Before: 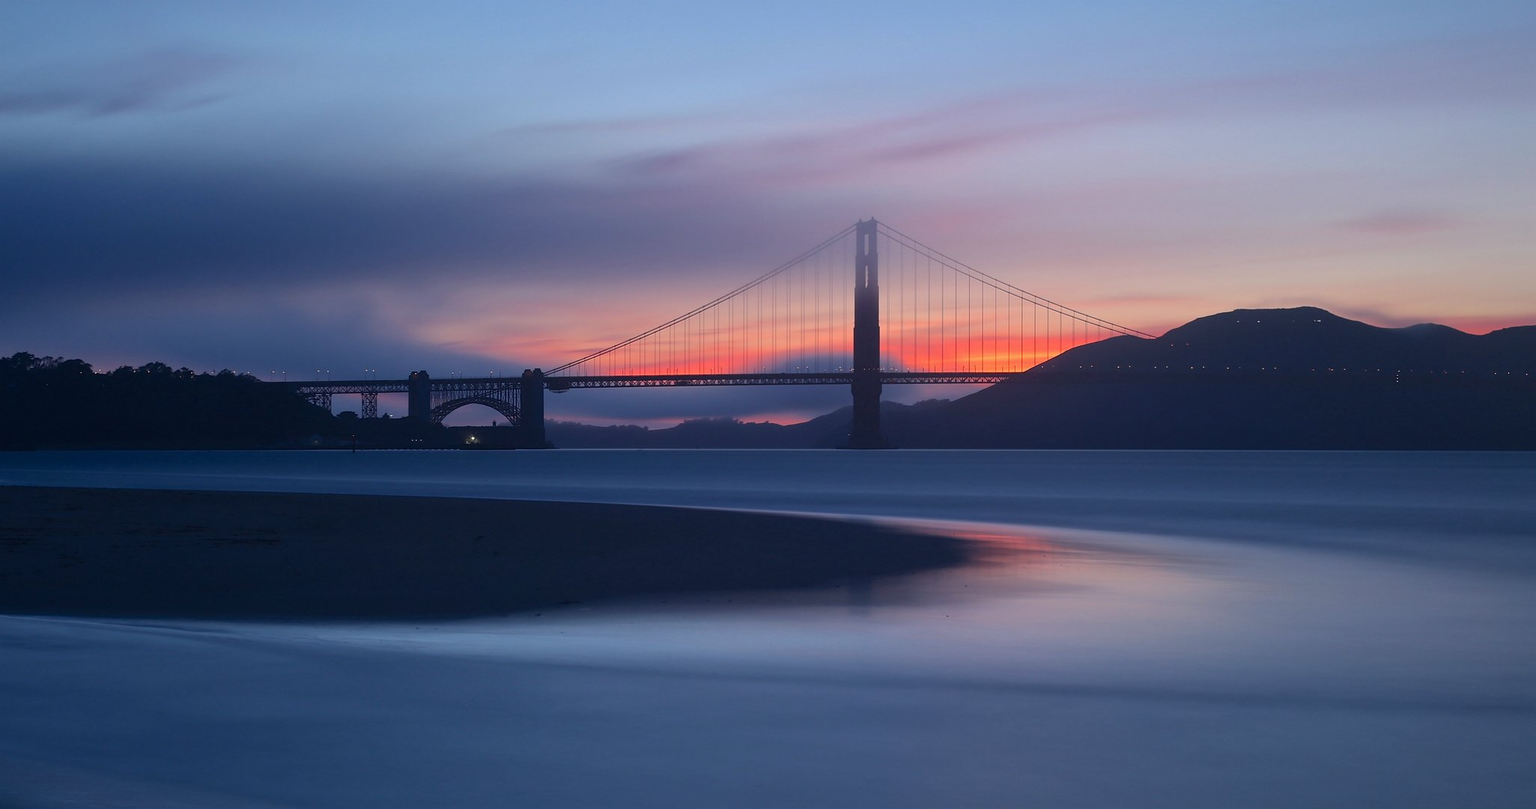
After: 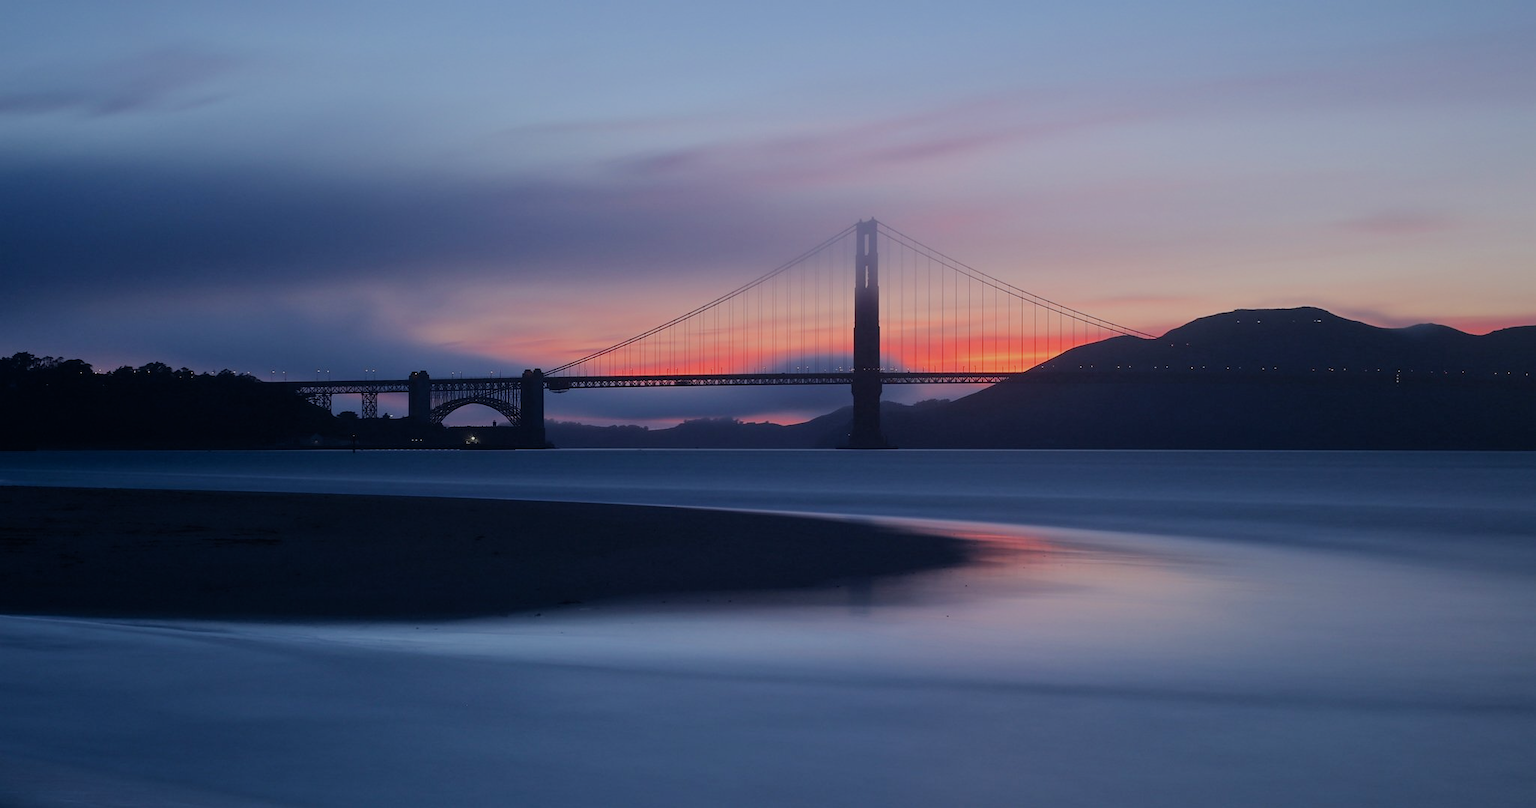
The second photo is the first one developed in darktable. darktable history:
filmic rgb: black relative exposure -7.65 EV, white relative exposure 4.56 EV, hardness 3.61
